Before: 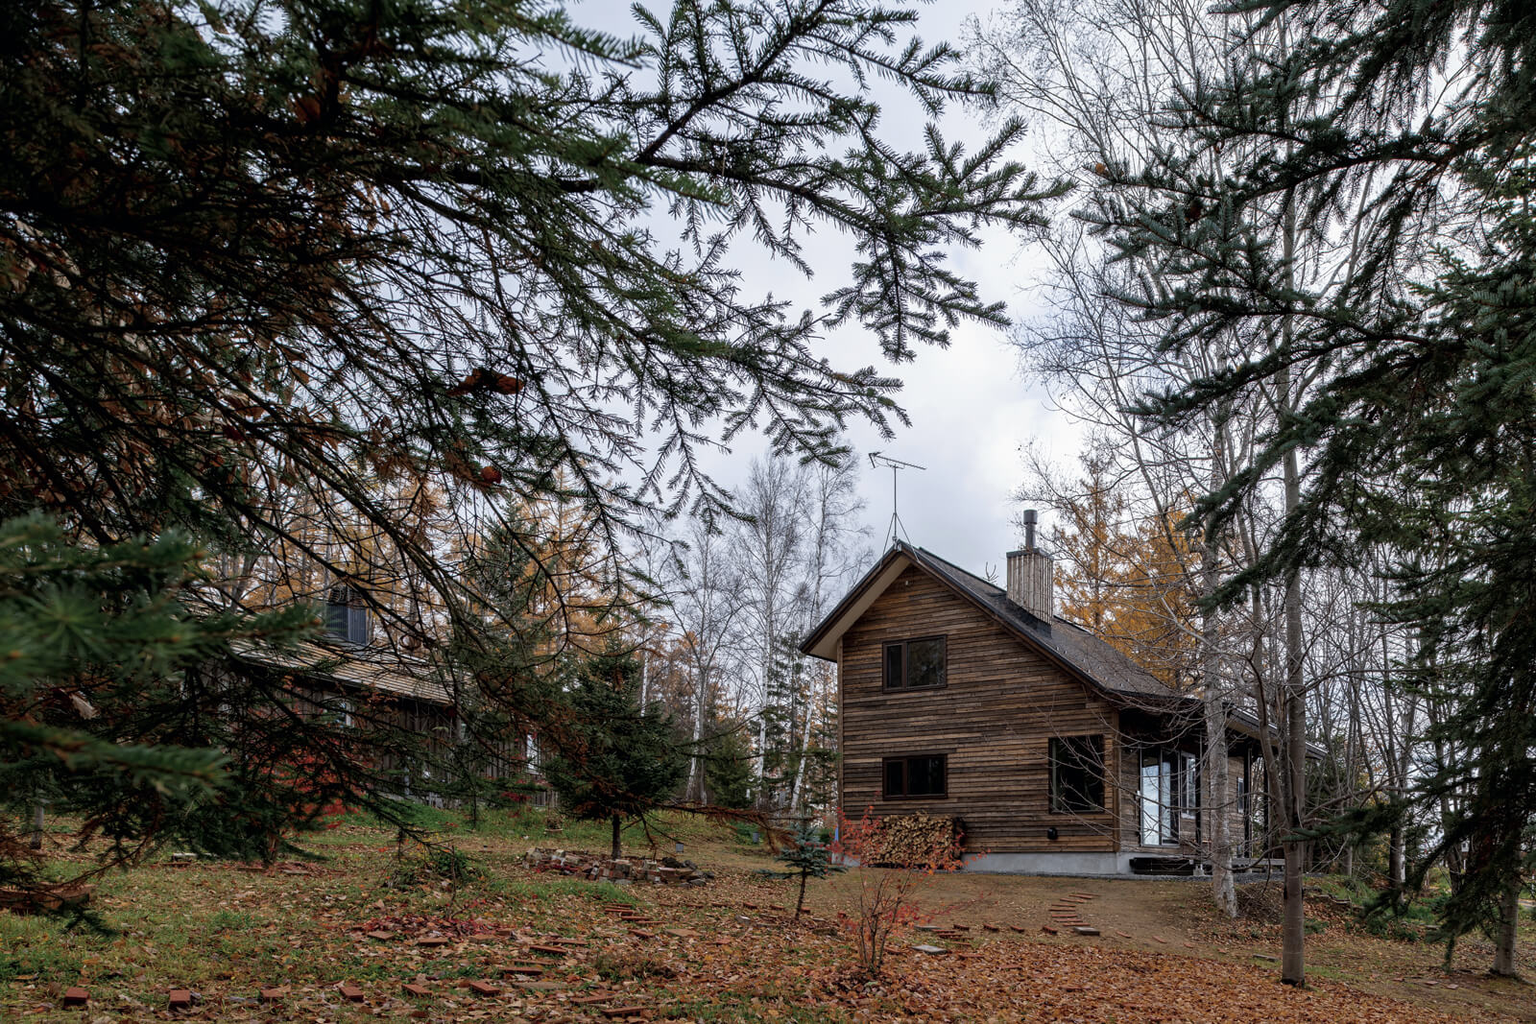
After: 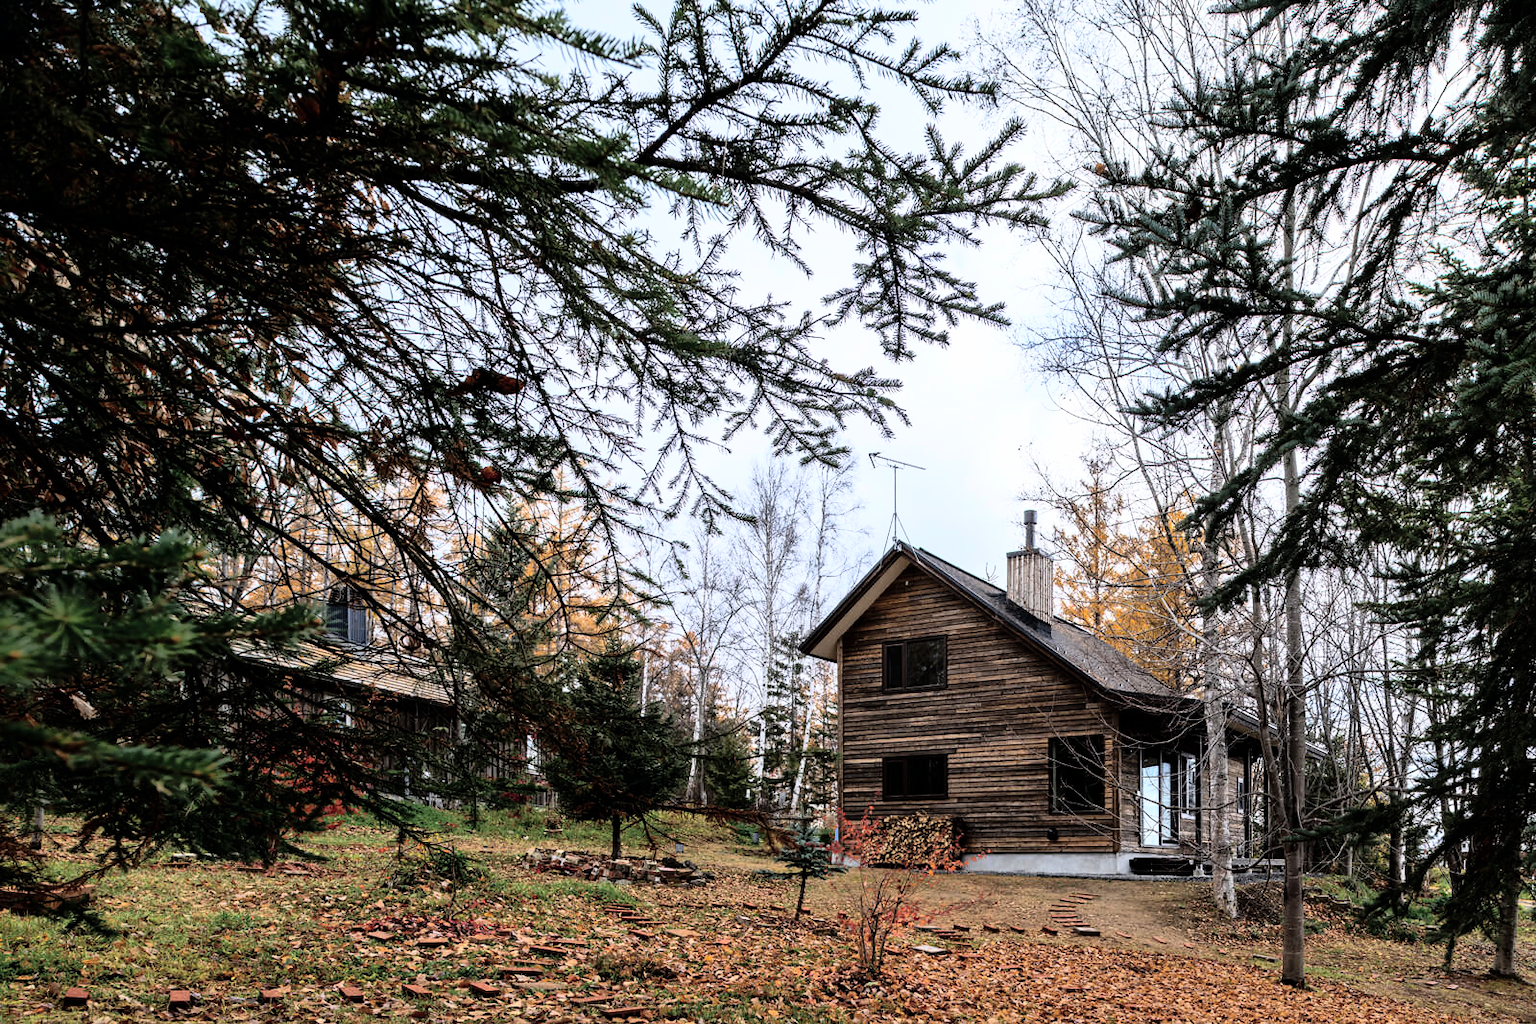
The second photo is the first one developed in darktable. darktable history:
rgb curve: curves: ch0 [(0, 0) (0.21, 0.15) (0.24, 0.21) (0.5, 0.75) (0.75, 0.96) (0.89, 0.99) (1, 1)]; ch1 [(0, 0.02) (0.21, 0.13) (0.25, 0.2) (0.5, 0.67) (0.75, 0.9) (0.89, 0.97) (1, 1)]; ch2 [(0, 0.02) (0.21, 0.13) (0.25, 0.2) (0.5, 0.67) (0.75, 0.9) (0.89, 0.97) (1, 1)], compensate middle gray true
shadows and highlights: on, module defaults
